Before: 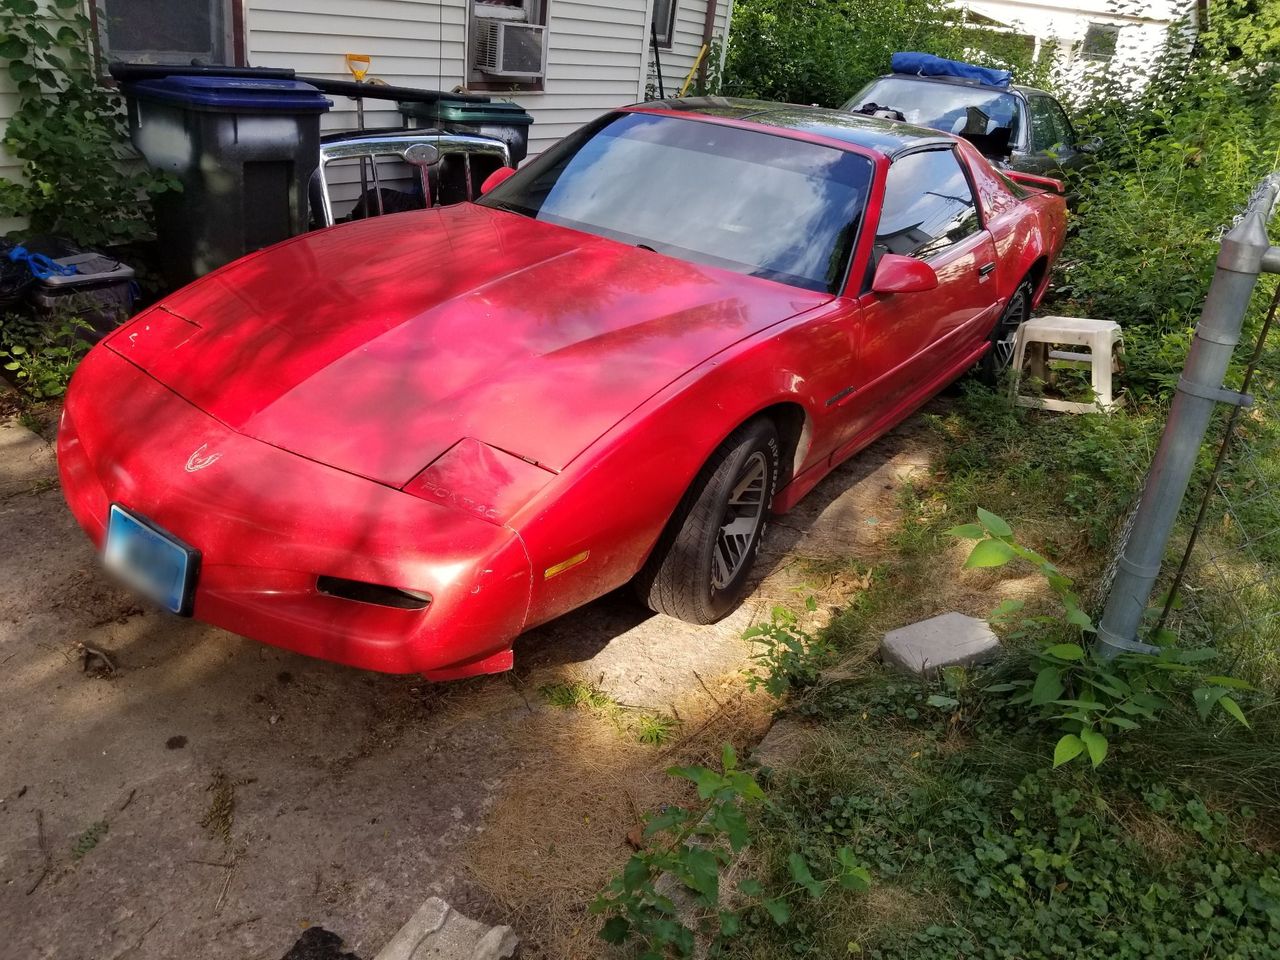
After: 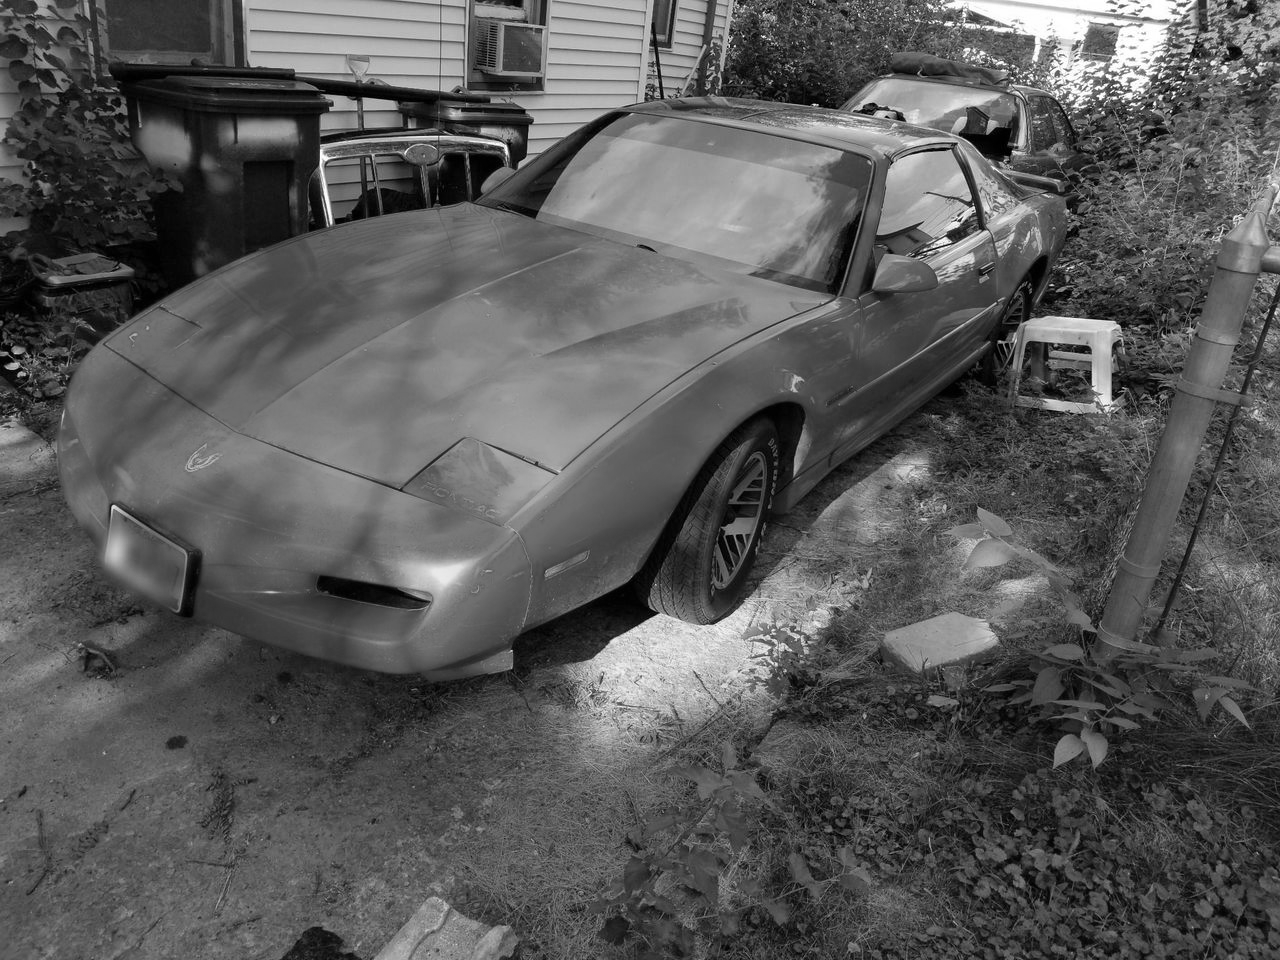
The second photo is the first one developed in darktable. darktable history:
monochrome: a -4.13, b 5.16, size 1
